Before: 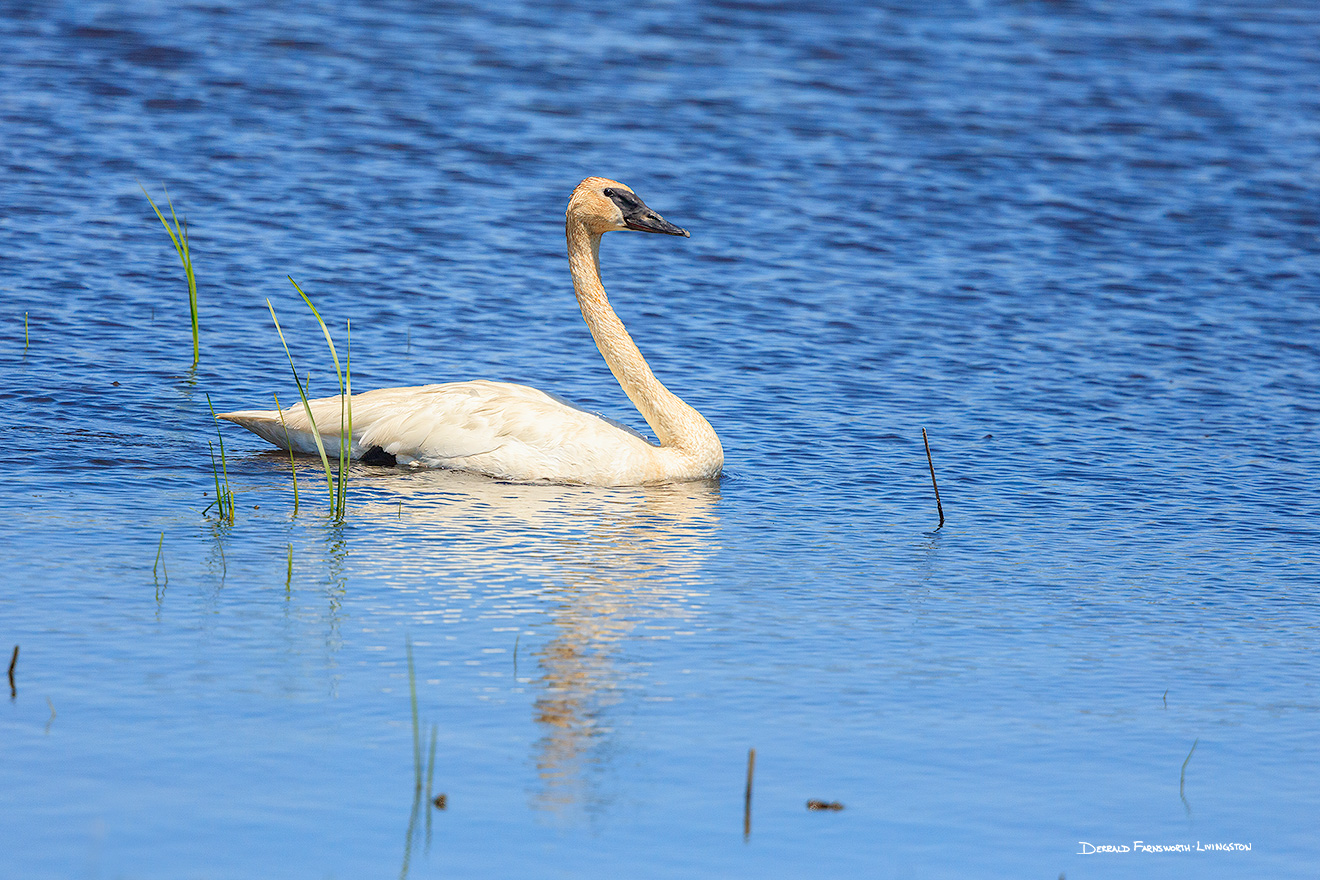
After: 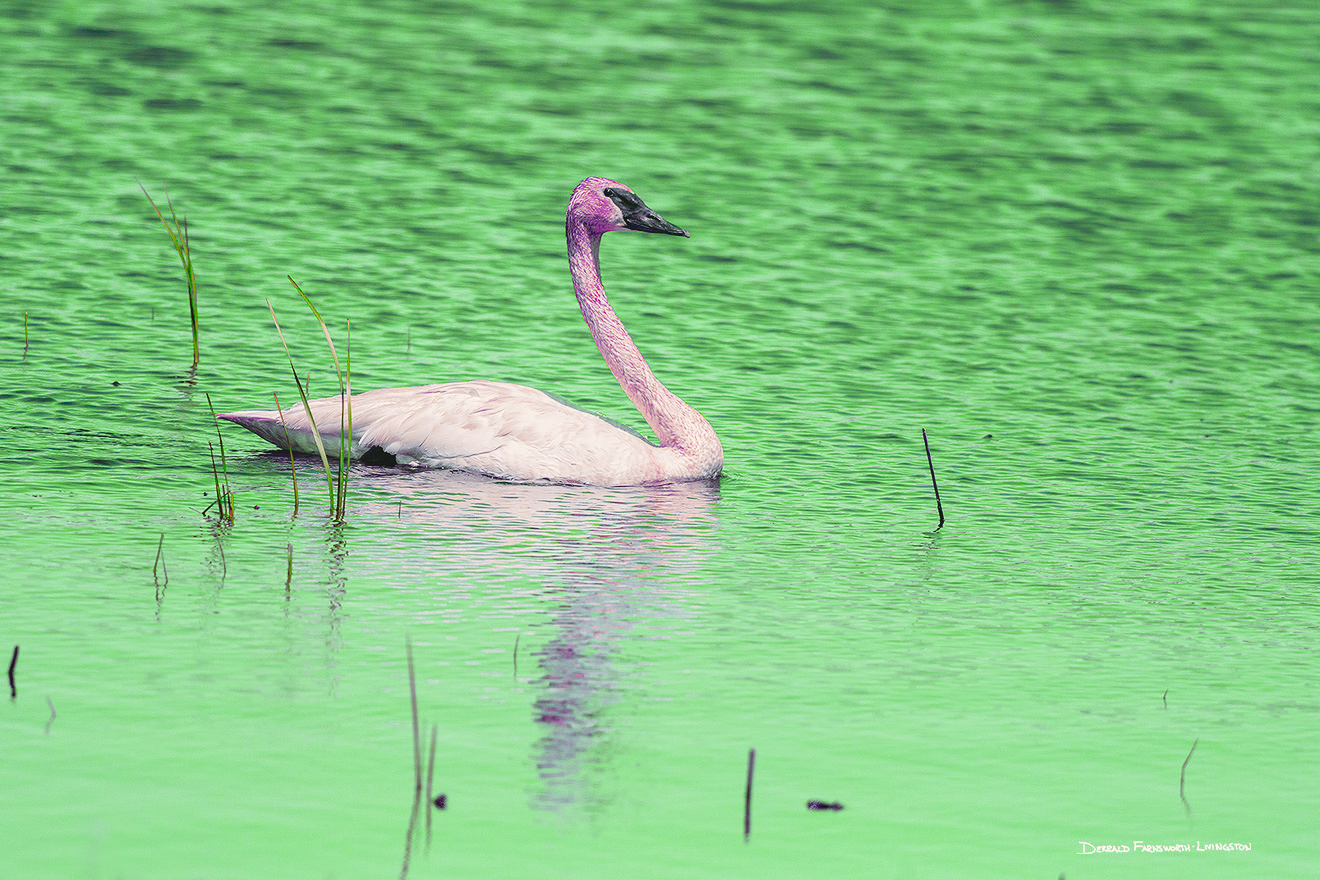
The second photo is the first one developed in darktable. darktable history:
tone curve: curves: ch0 [(0, 0) (0.003, 0.026) (0.011, 0.024) (0.025, 0.022) (0.044, 0.031) (0.069, 0.067) (0.1, 0.094) (0.136, 0.102) (0.177, 0.14) (0.224, 0.189) (0.277, 0.238) (0.335, 0.325) (0.399, 0.379) (0.468, 0.453) (0.543, 0.528) (0.623, 0.609) (0.709, 0.695) (0.801, 0.793) (0.898, 0.898) (1, 1)], preserve colors none
color look up table: target L [87.08, 84.26, 57.29, 77.81, 62.37, 34.13, 79.53, 58.73, 64.85, 36.8, 62.18, 56.64, 45.62, 13.72, 40.86, 20.88, 17.16, 58.46, 58.48, 55.69, 43.98, 70.49, 44.74, 62.82, 73.58, 57.41, 30.63, 48.35, 38.49, 13.53, 87.28, 81.97, 83.4, 62.56, 70.5, 89.43, 62.49, 52.34, 43.87, 70.08, 28.72, 40.3, 15.24, 94.97, 91.53, 78.18, 83.01, 61.46, 27.39], target a [-19.3, 1.798, 52.08, -47.17, 18.92, 60.2, -3.223, -54.71, 5.942, 50.86, -23.35, -18.54, -41.66, 36.17, -4.077, 31.07, 0.572, 55.88, 22.26, 32.99, 63.7, -25.51, 71.28, -20.11, -37.19, -36.36, 46.8, -26.96, -20.11, 27.72, -5.395, -24.41, -20.39, -34.77, -28.96, -32.18, -35.08, -2.865, -13.93, -32.12, -19.74, -21.21, -1.141, -6.657, -39.21, -10.42, -62.19, -19.74, -0.889], target b [32.72, 80.09, 49.18, 73.46, -29.73, -55.81, 22.12, 46.78, -15.26, 0.221, 58.28, 22.3, 26.74, -44.06, 36.78, 3.316, 22.37, 4.195, -49.82, -35.01, 19.36, -7.423, -56.86, -37.25, -14.52, -10.91, -31.32, -11.99, -8.554, -33.15, -4.982, -6.57, -2.433, -10.18, -8.259, -9.124, -10.93, -4.988, -1.877, -7.798, -4.979, -4.431, -0.342, 18.59, 52.46, 60.58, 67.74, 37.58, 20.81], num patches 49
